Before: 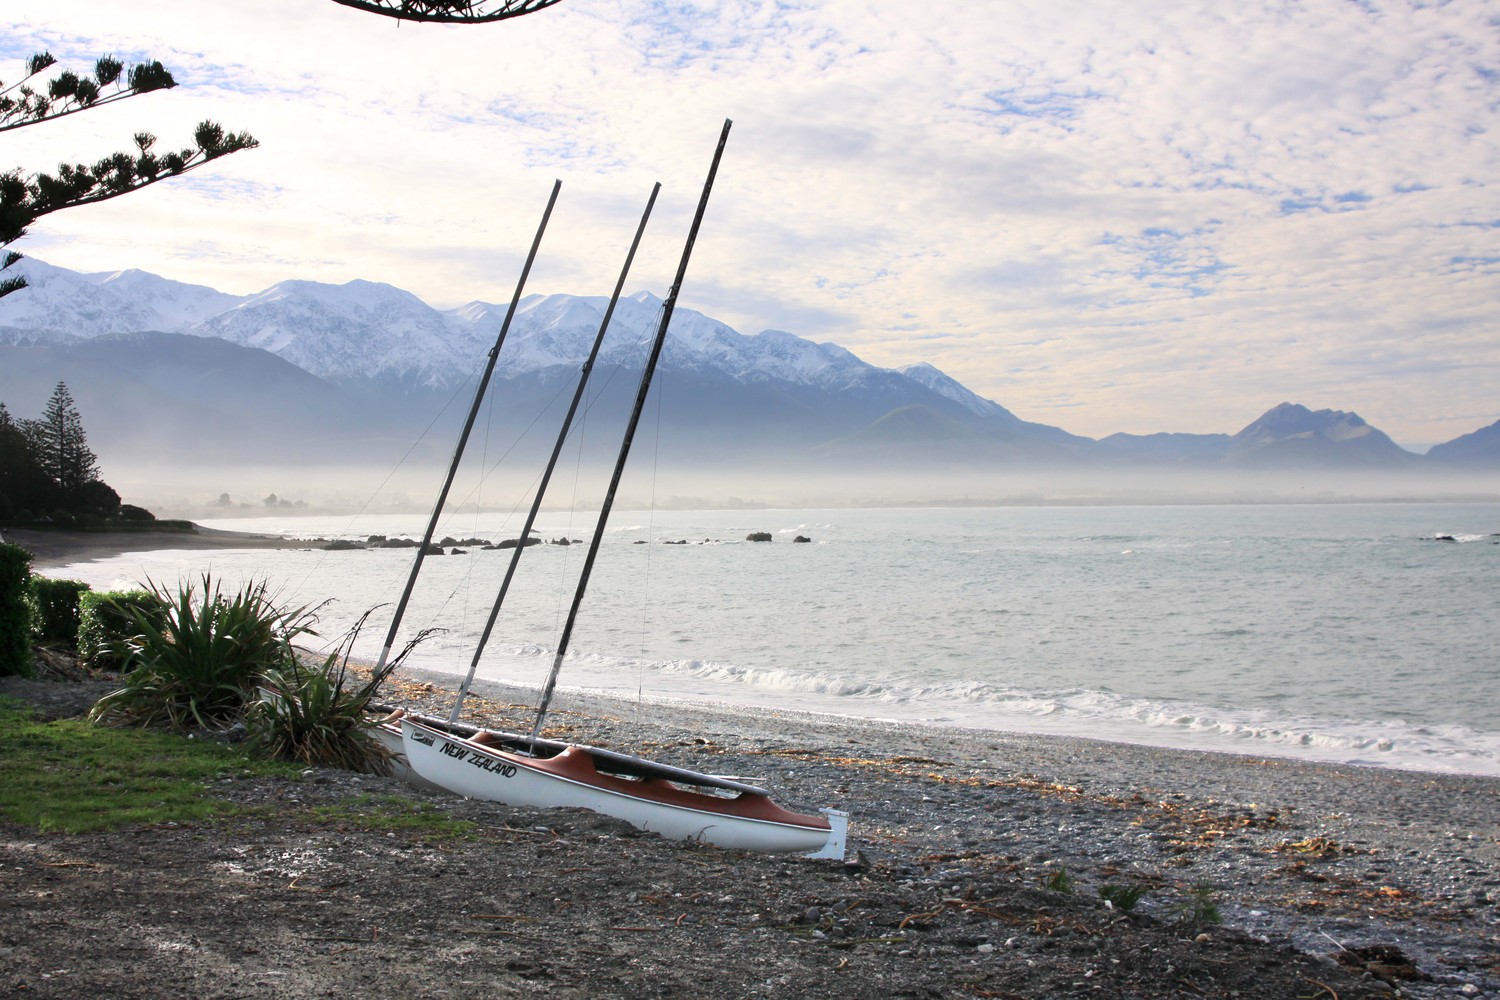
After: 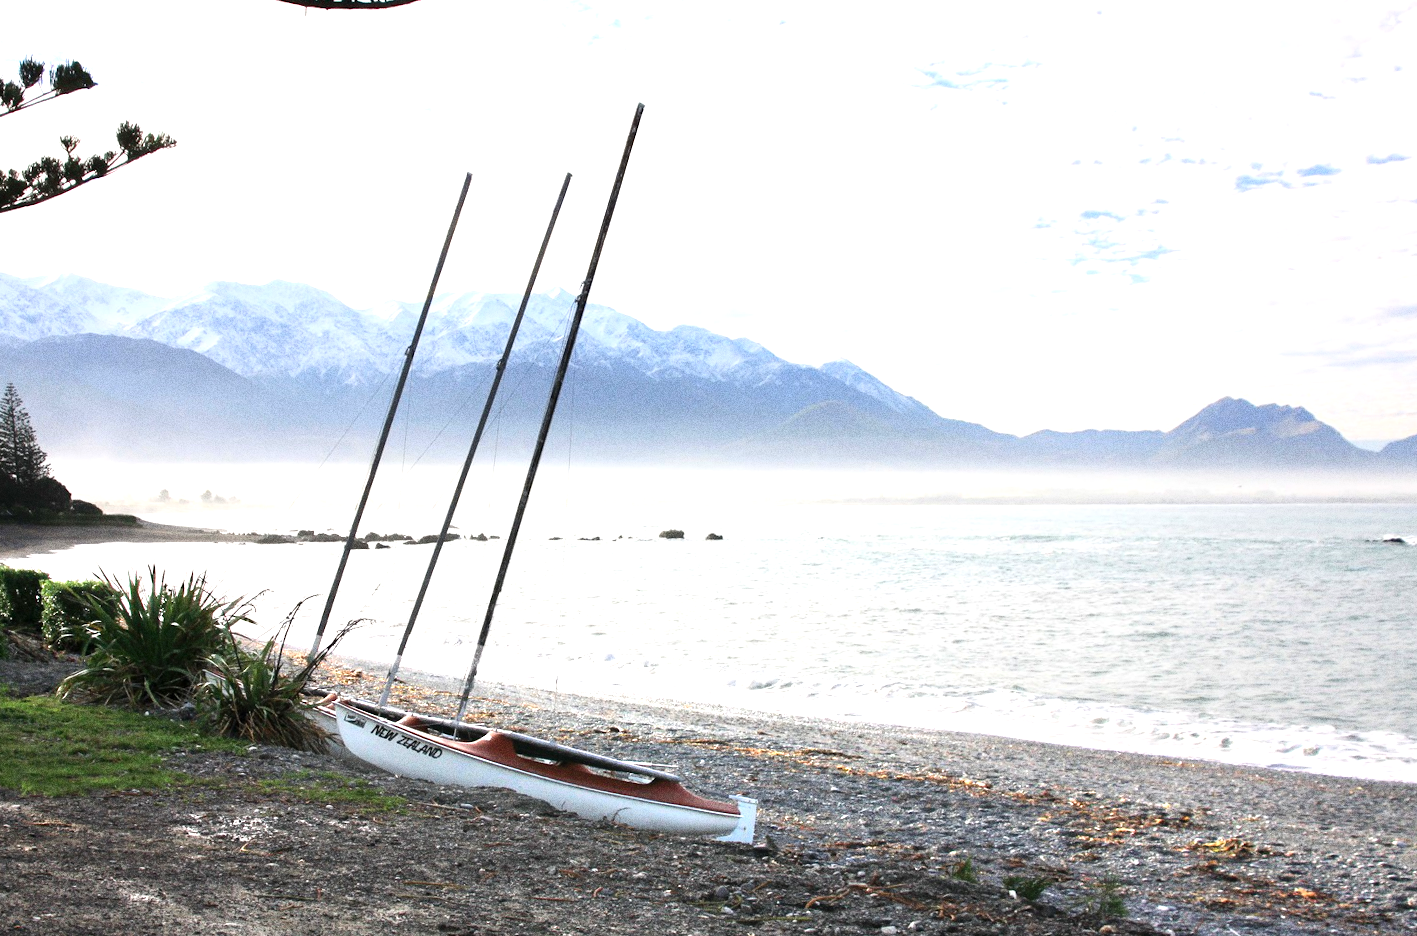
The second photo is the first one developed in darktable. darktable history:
grain: coarseness 0.09 ISO, strength 40%
rotate and perspective: rotation 0.062°, lens shift (vertical) 0.115, lens shift (horizontal) -0.133, crop left 0.047, crop right 0.94, crop top 0.061, crop bottom 0.94
levels: levels [0, 0.394, 0.787]
